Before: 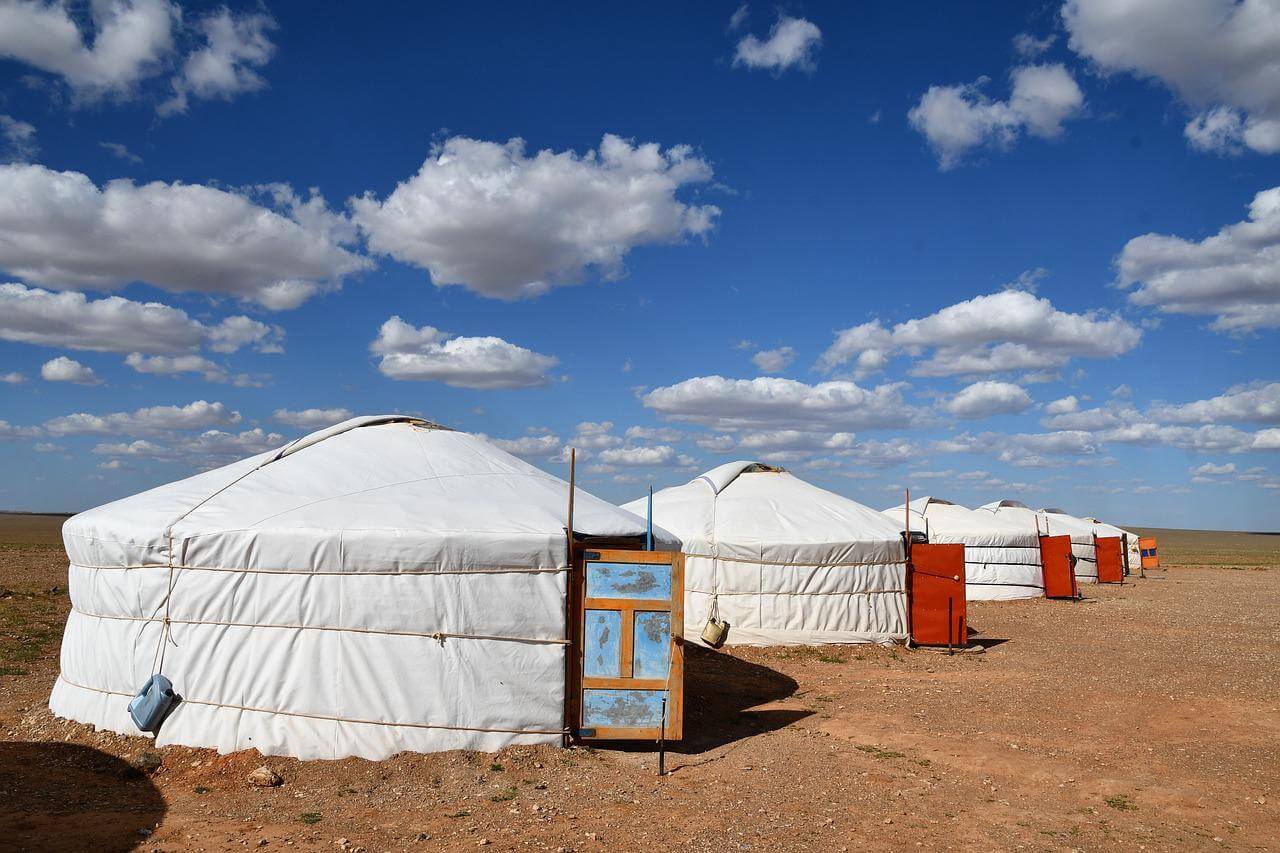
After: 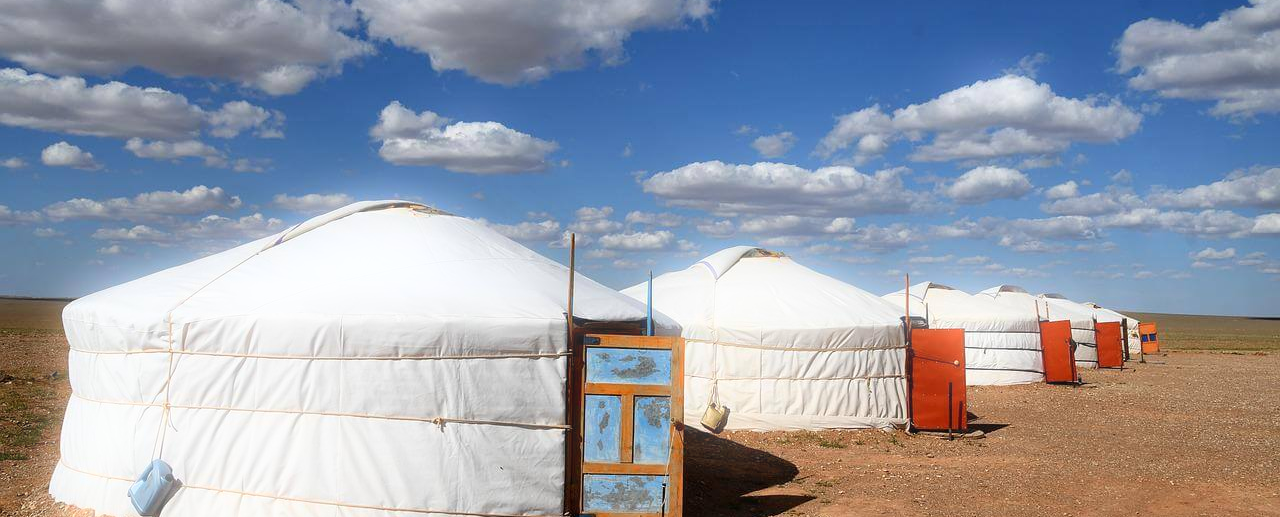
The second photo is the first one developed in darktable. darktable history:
crop and rotate: top 25.357%, bottom 13.942%
bloom: size 5%, threshold 95%, strength 15%
